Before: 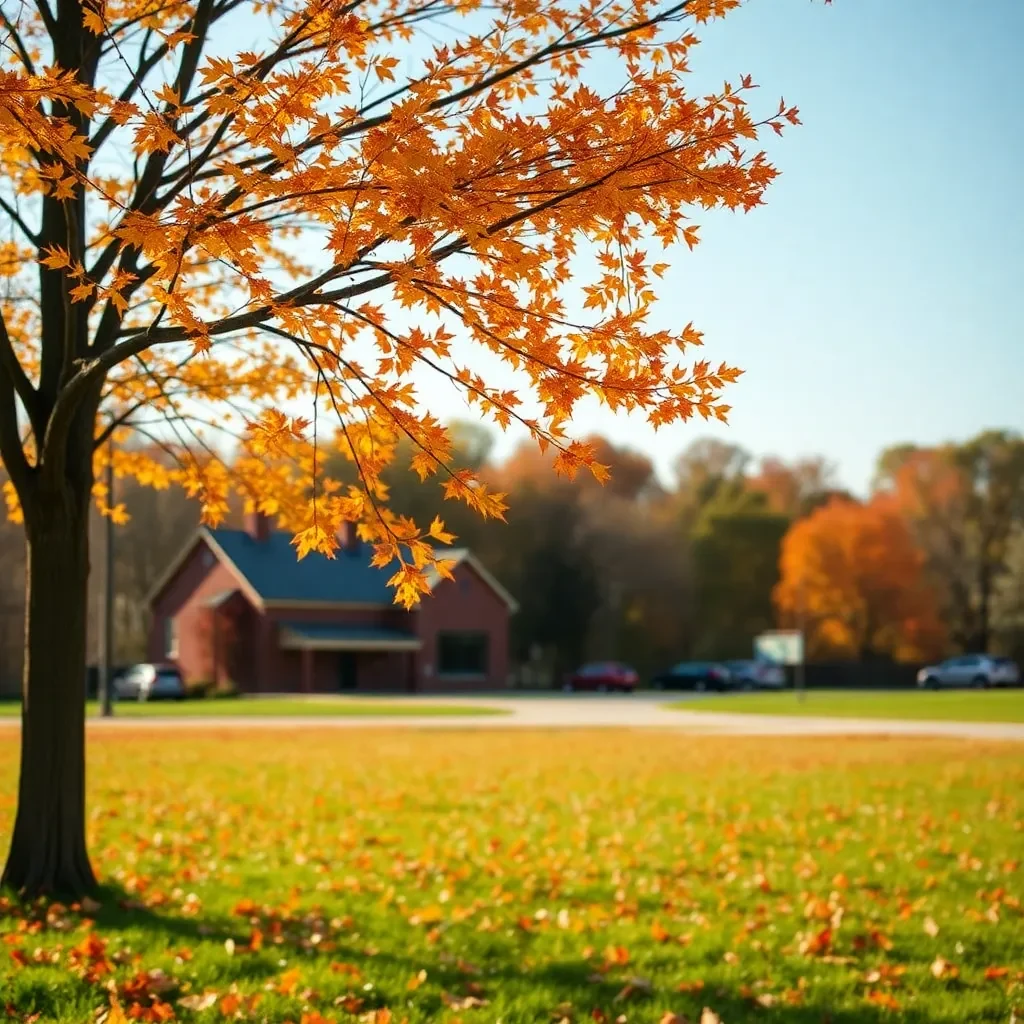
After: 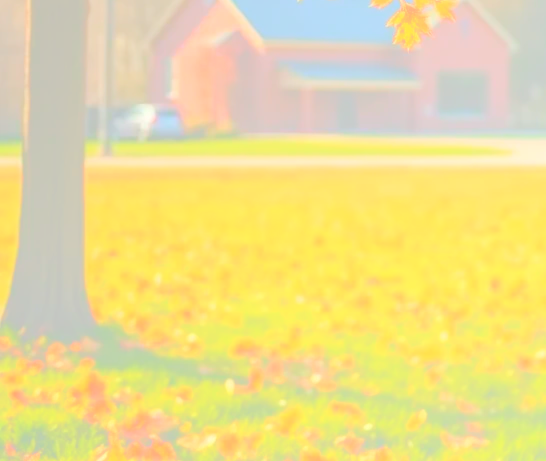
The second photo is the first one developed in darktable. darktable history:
bloom: size 70%, threshold 25%, strength 70%
local contrast: detail 110%
crop and rotate: top 54.778%, right 46.61%, bottom 0.159%
